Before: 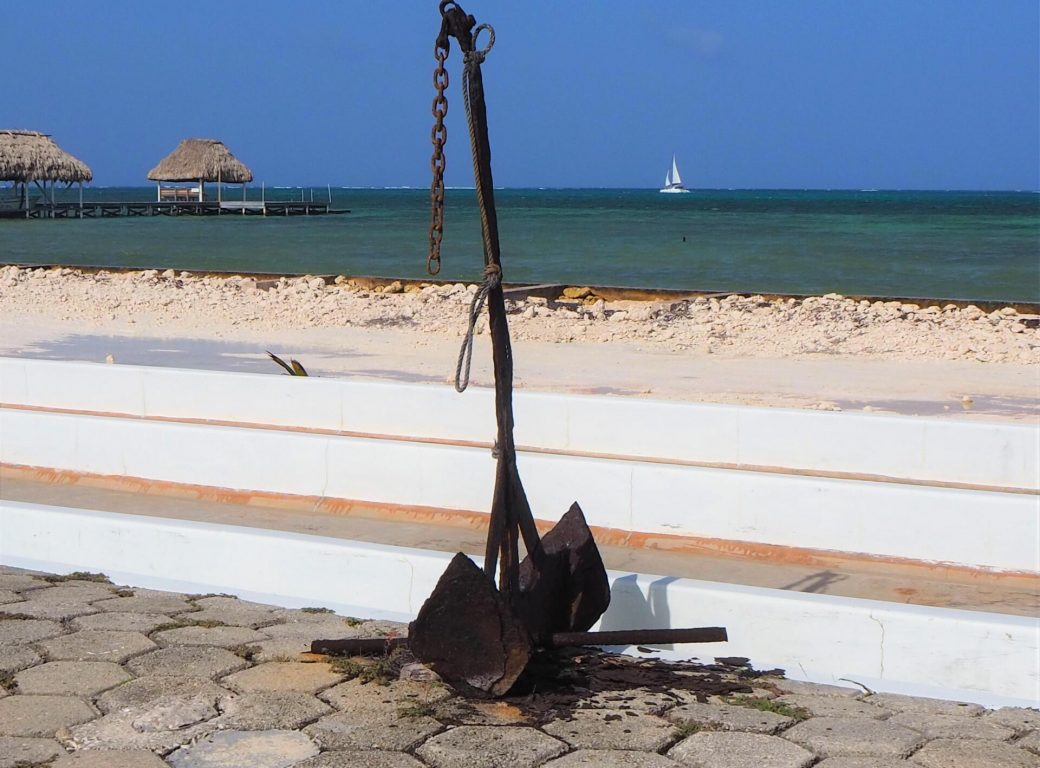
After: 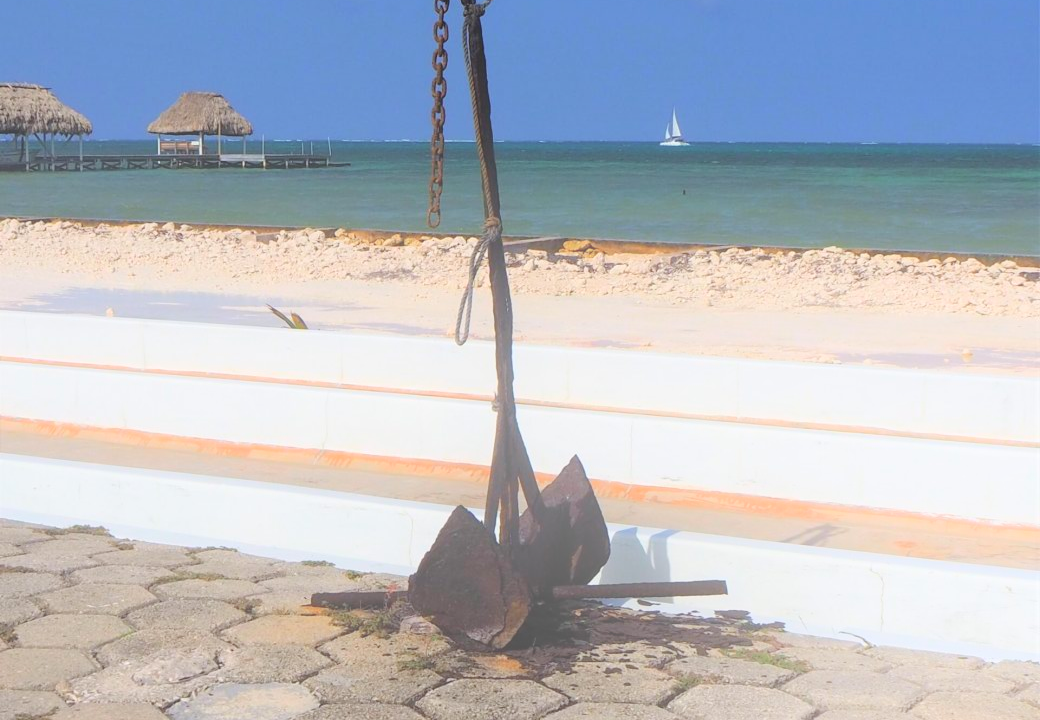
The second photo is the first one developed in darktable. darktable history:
bloom: size 40%
crop and rotate: top 6.25%
